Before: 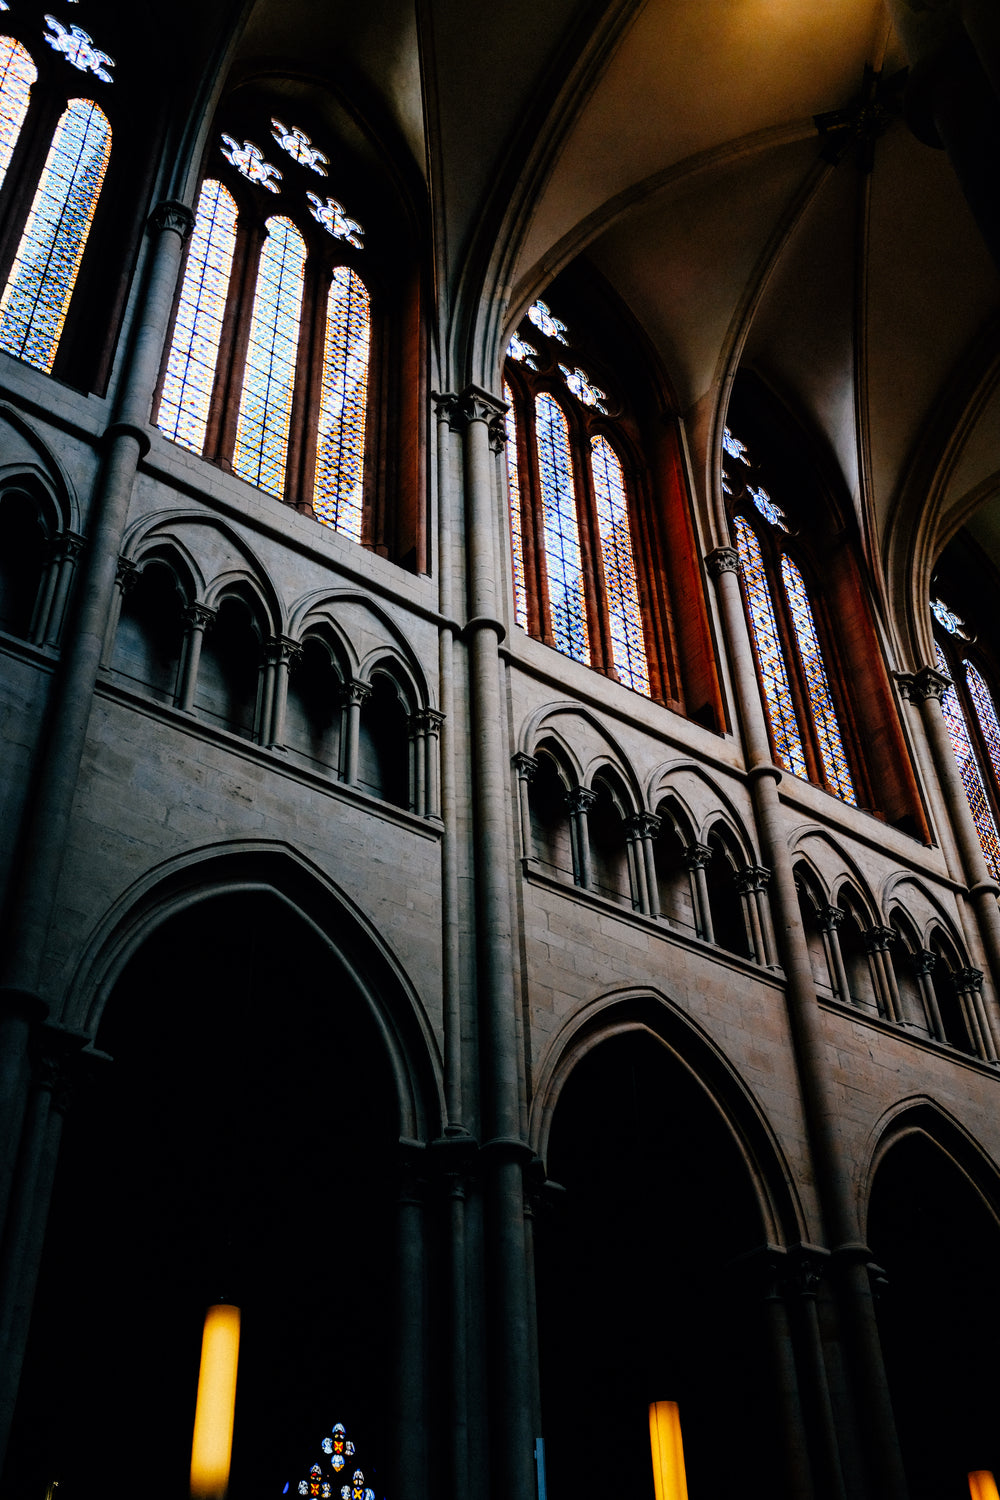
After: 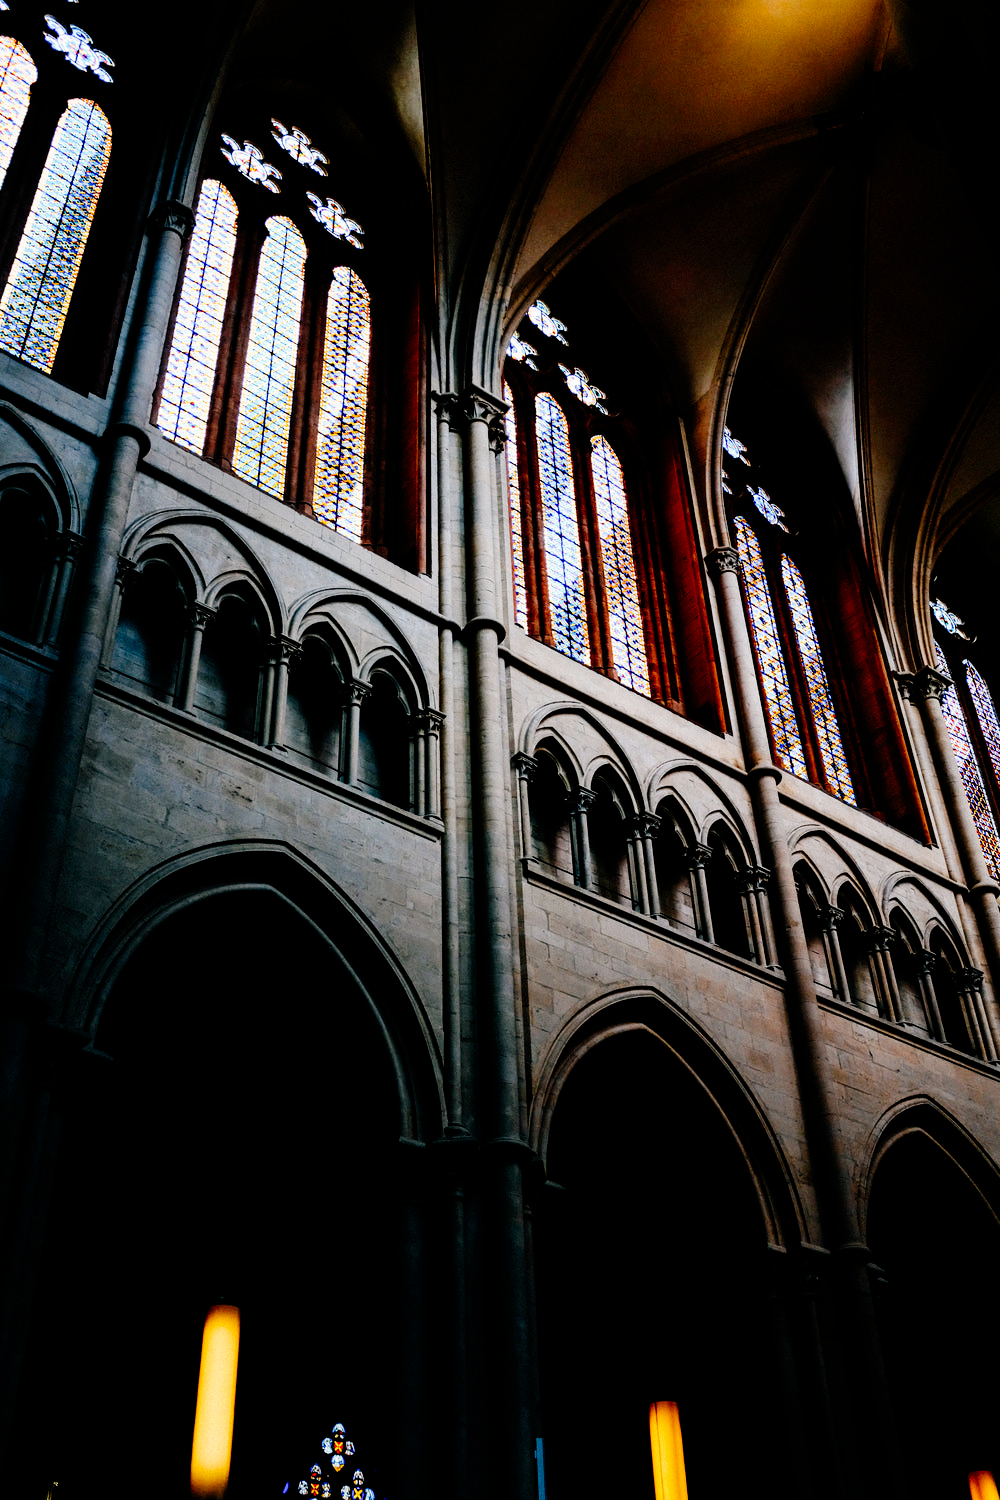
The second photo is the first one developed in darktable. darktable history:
tone curve: curves: ch0 [(0, 0) (0.003, 0) (0.011, 0.001) (0.025, 0.003) (0.044, 0.005) (0.069, 0.012) (0.1, 0.023) (0.136, 0.039) (0.177, 0.088) (0.224, 0.15) (0.277, 0.239) (0.335, 0.334) (0.399, 0.43) (0.468, 0.526) (0.543, 0.621) (0.623, 0.711) (0.709, 0.791) (0.801, 0.87) (0.898, 0.949) (1, 1)], preserve colors none
contrast brightness saturation: saturation -0.05
